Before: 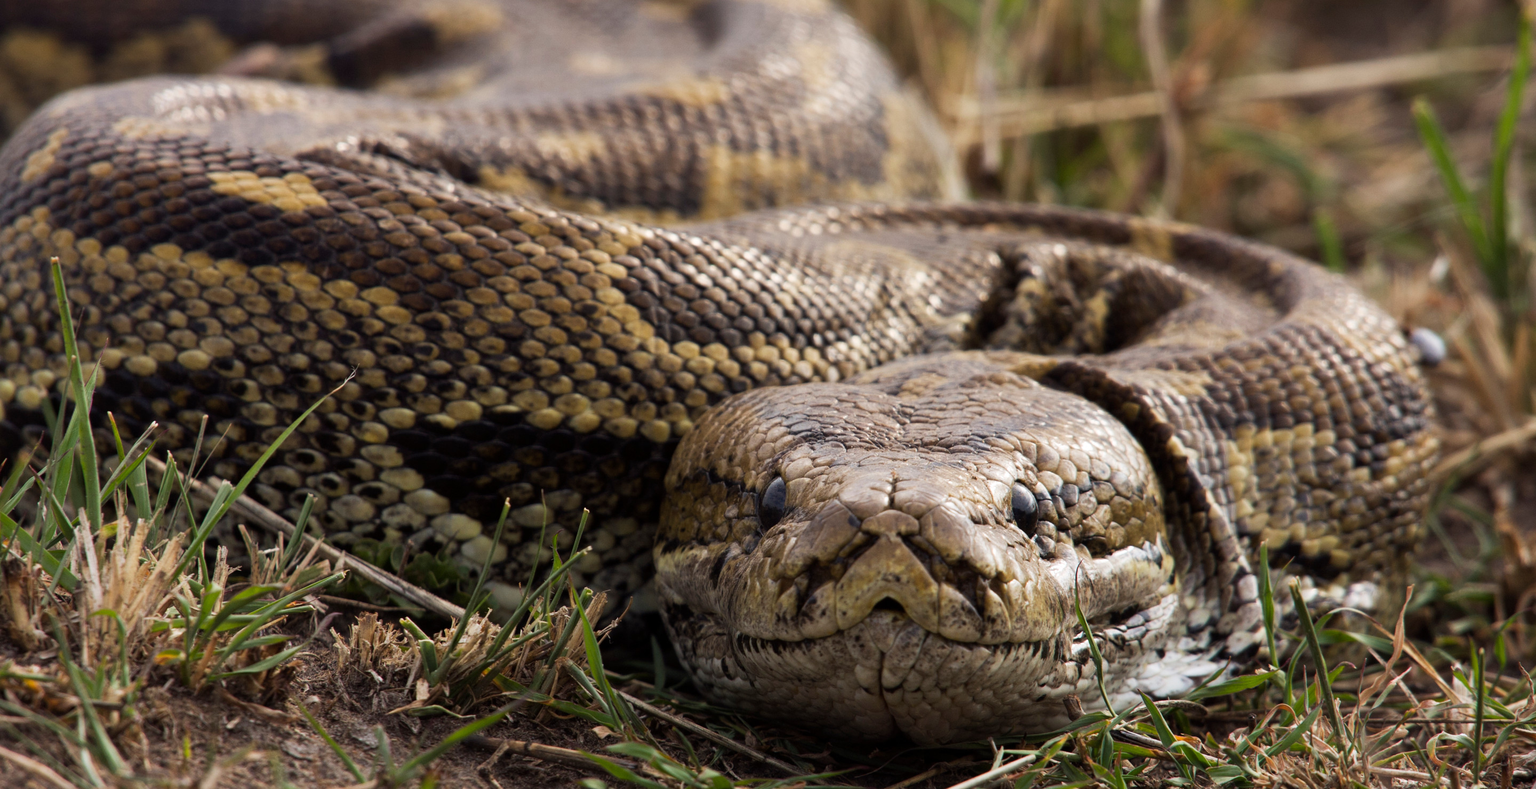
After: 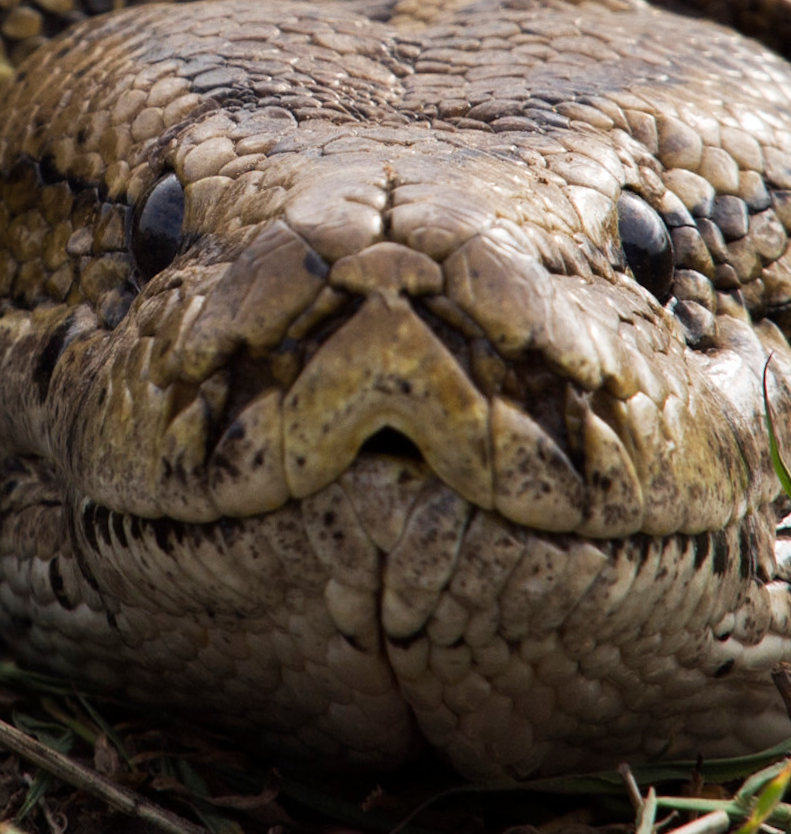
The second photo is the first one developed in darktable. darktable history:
rotate and perspective: rotation 0.72°, lens shift (vertical) -0.352, lens shift (horizontal) -0.051, crop left 0.152, crop right 0.859, crop top 0.019, crop bottom 0.964
crop: left 40.878%, top 39.176%, right 25.993%, bottom 3.081%
